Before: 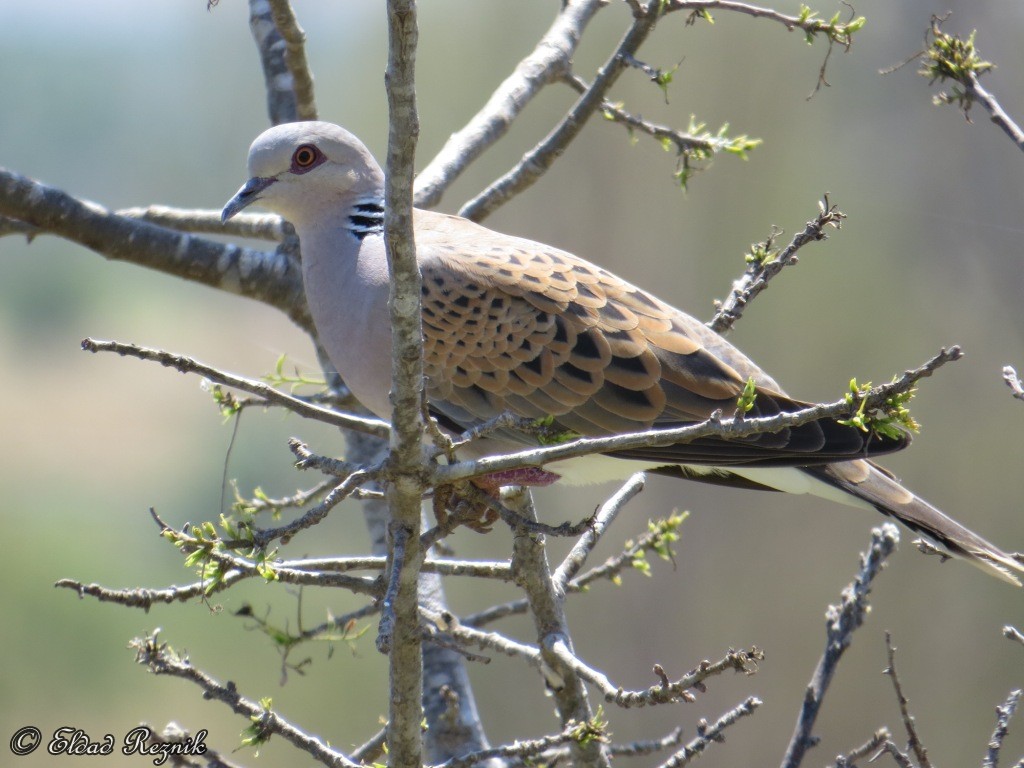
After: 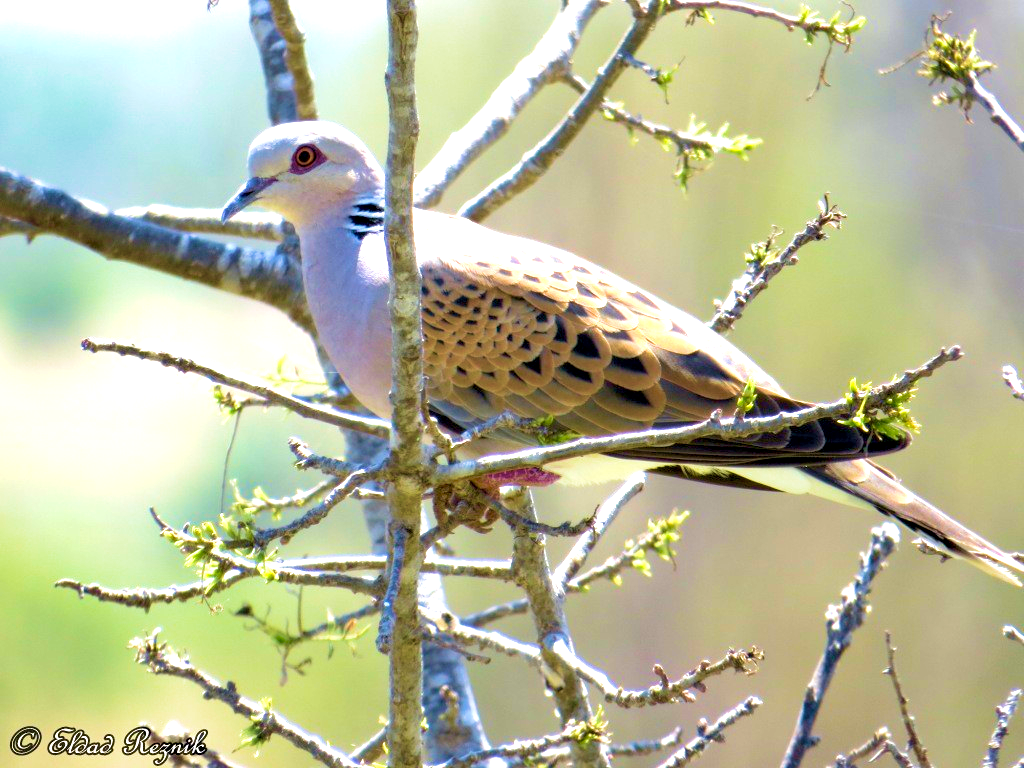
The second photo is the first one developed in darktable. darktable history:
velvia: strength 74.23%
exposure: black level correction 0.011, exposure 1.075 EV, compensate highlight preservation false
color balance rgb: power › hue 71.73°, perceptual saturation grading › global saturation 19.927%
